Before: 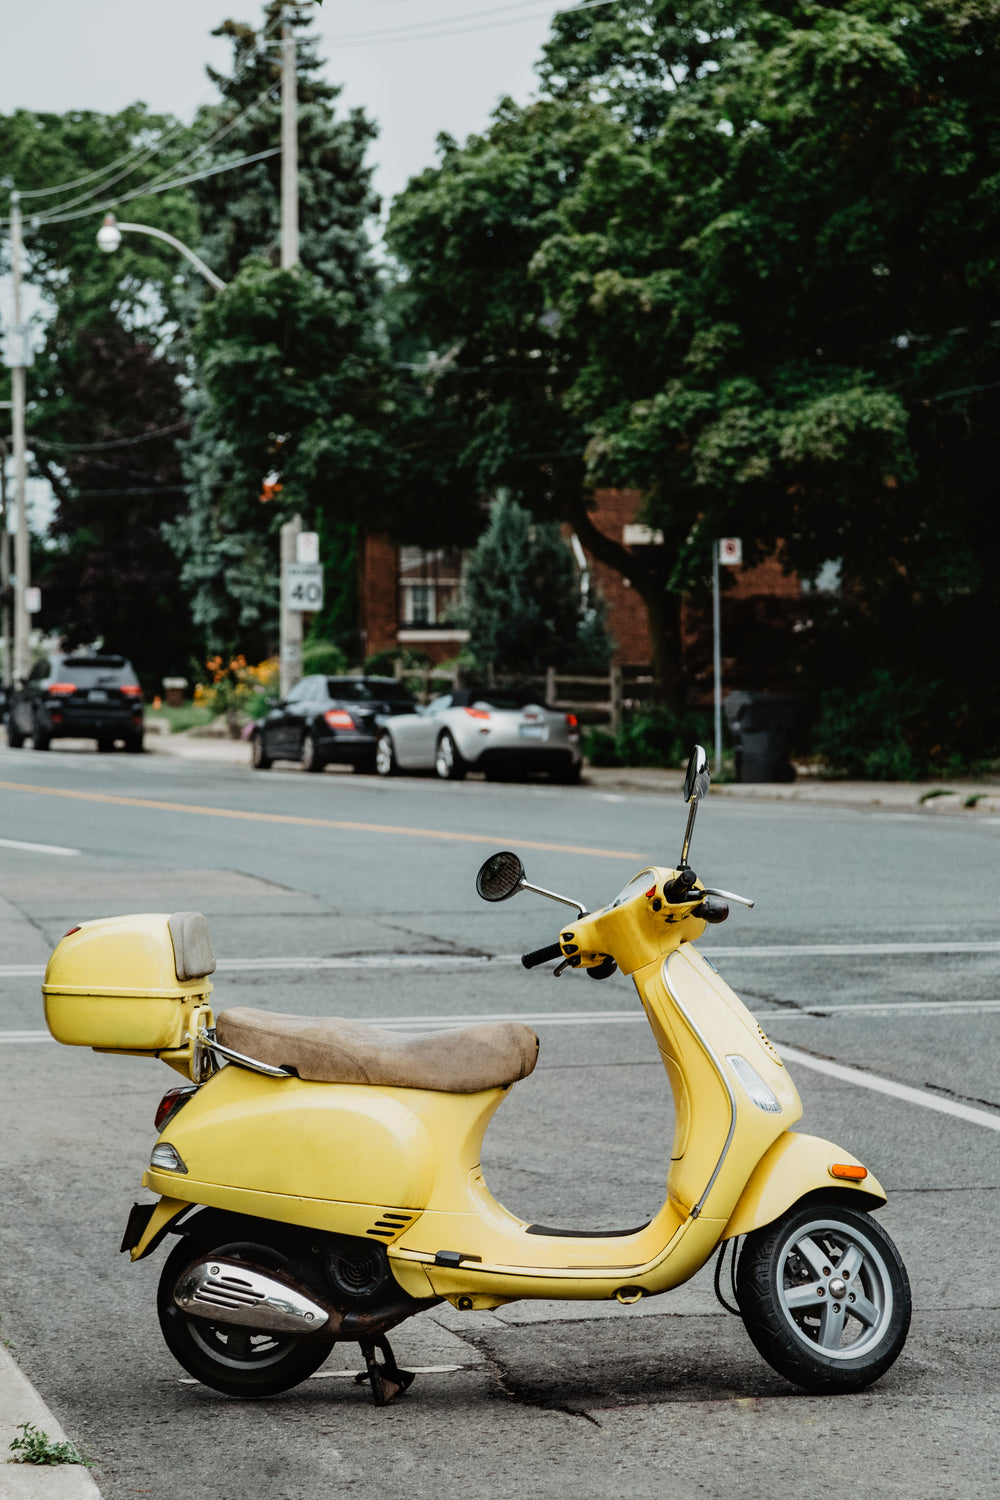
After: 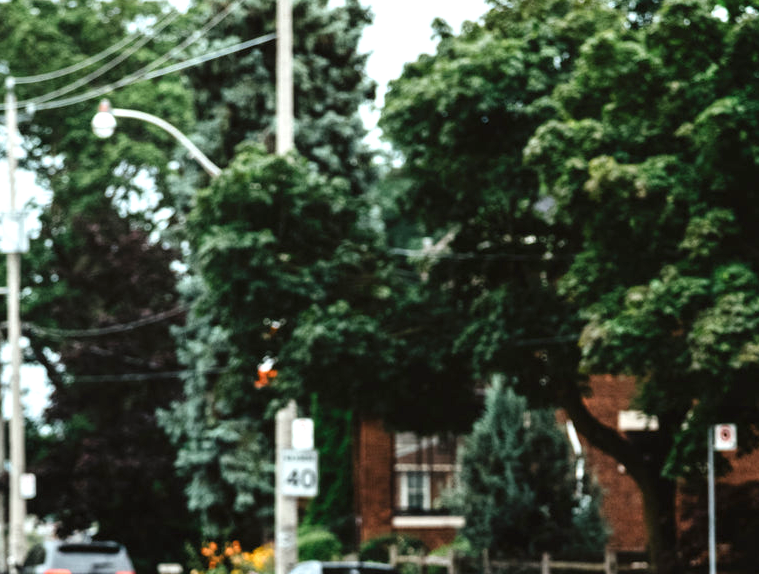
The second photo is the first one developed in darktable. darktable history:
exposure: black level correction 0, exposure 0.954 EV, compensate highlight preservation false
crop: left 0.57%, top 7.633%, right 23.476%, bottom 54.094%
